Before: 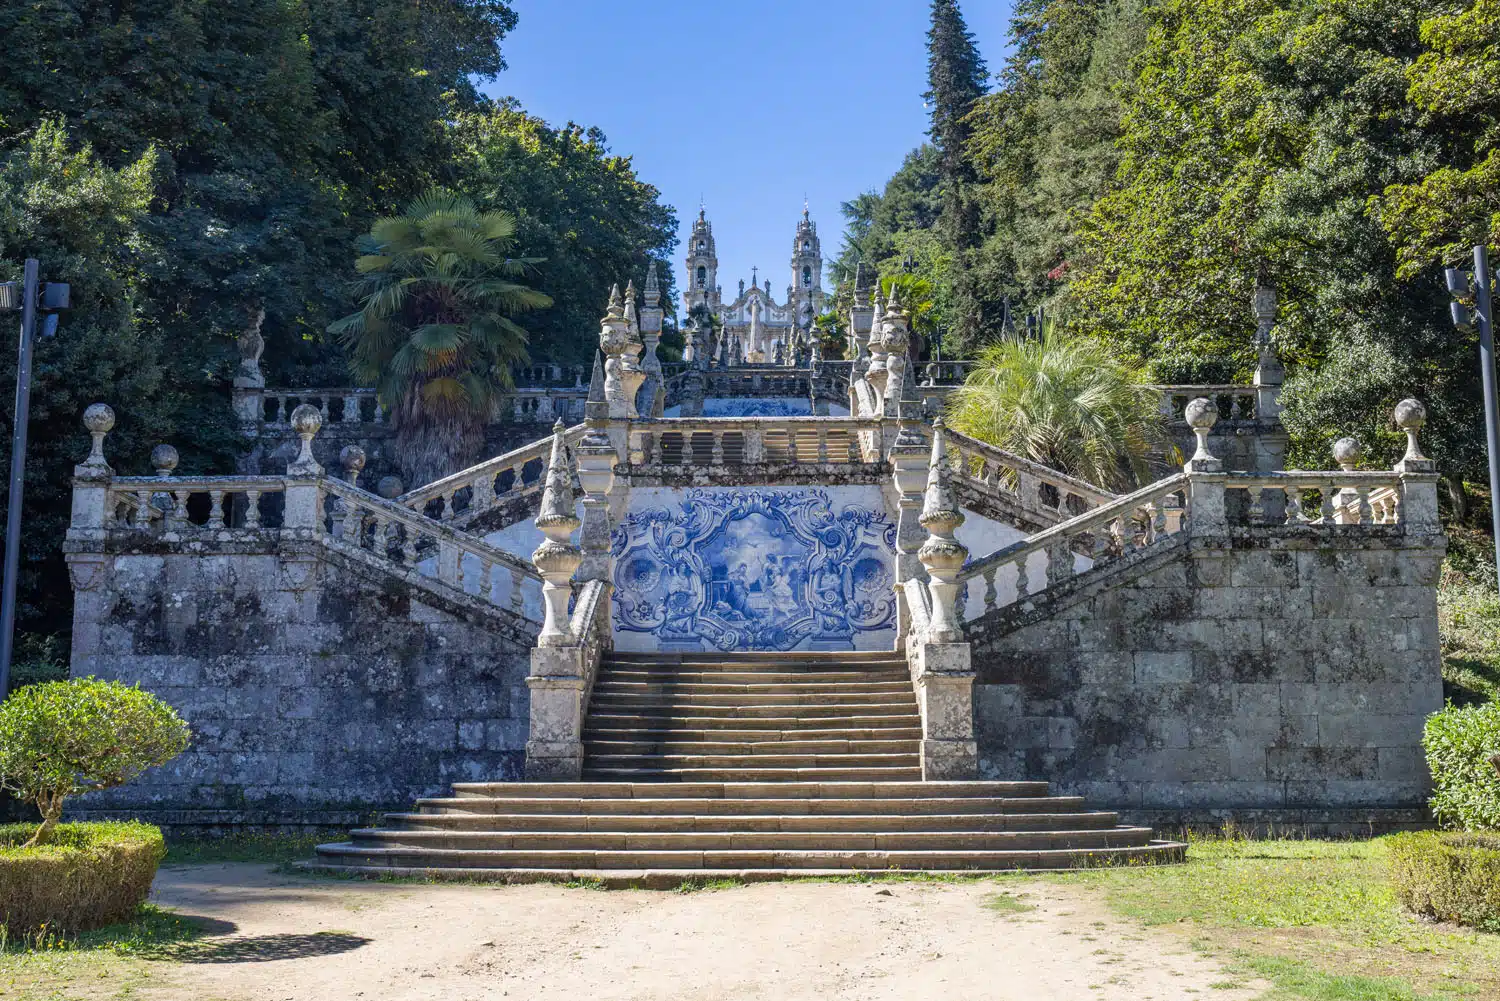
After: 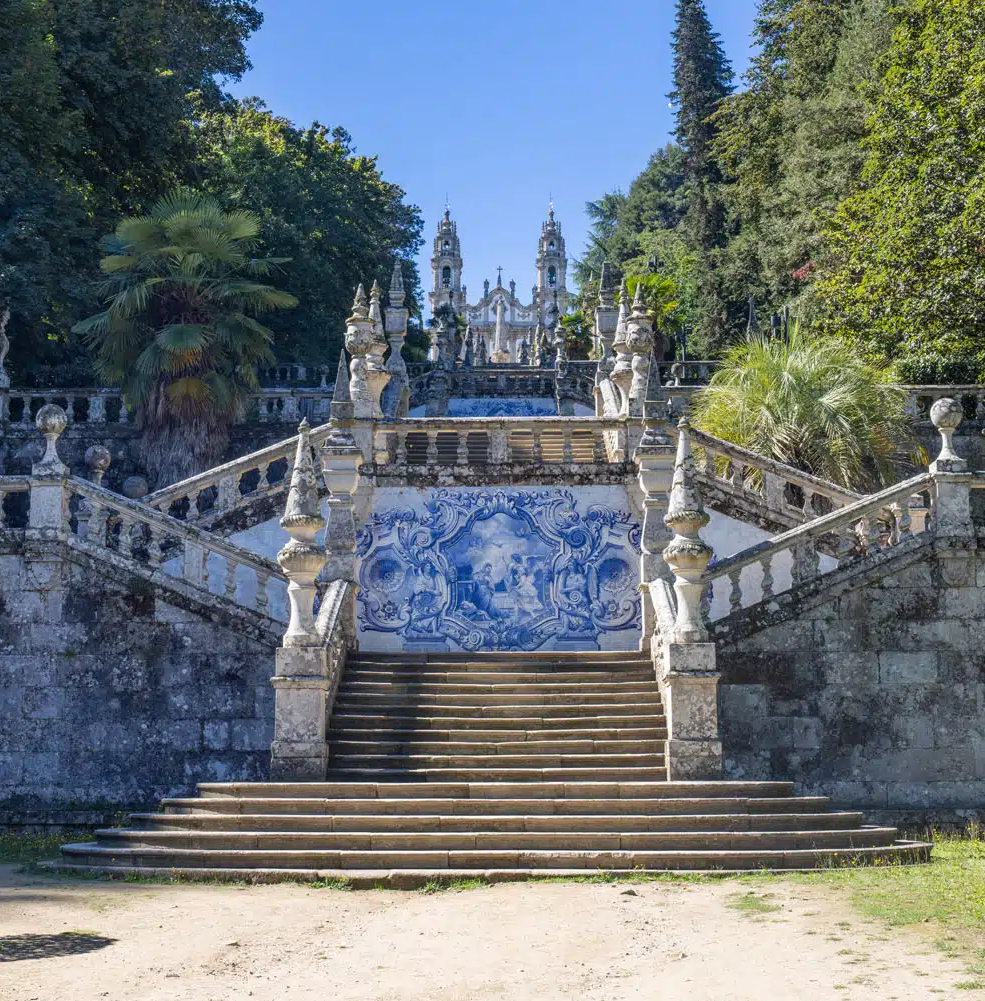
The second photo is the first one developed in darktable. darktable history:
crop: left 17.015%, right 17.006%
